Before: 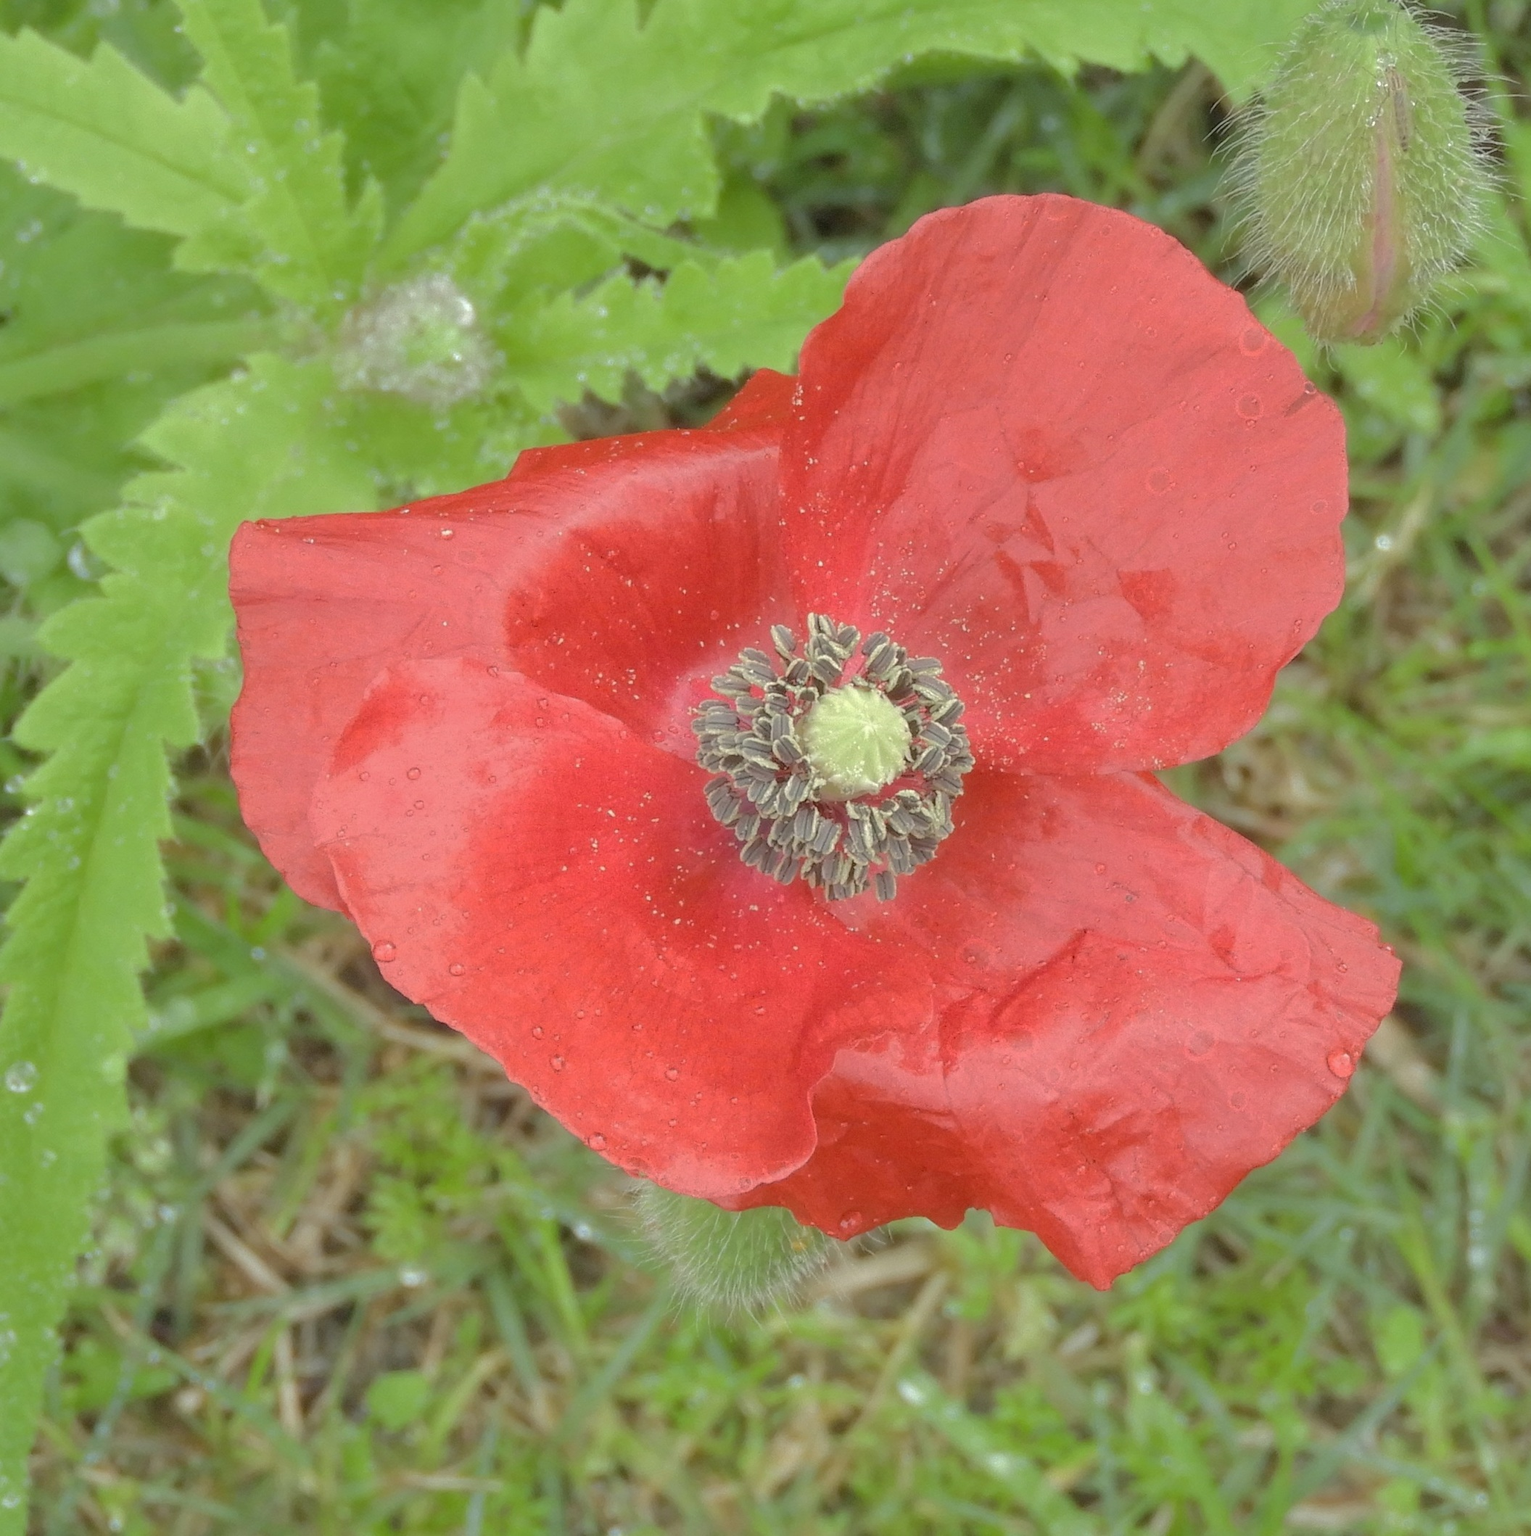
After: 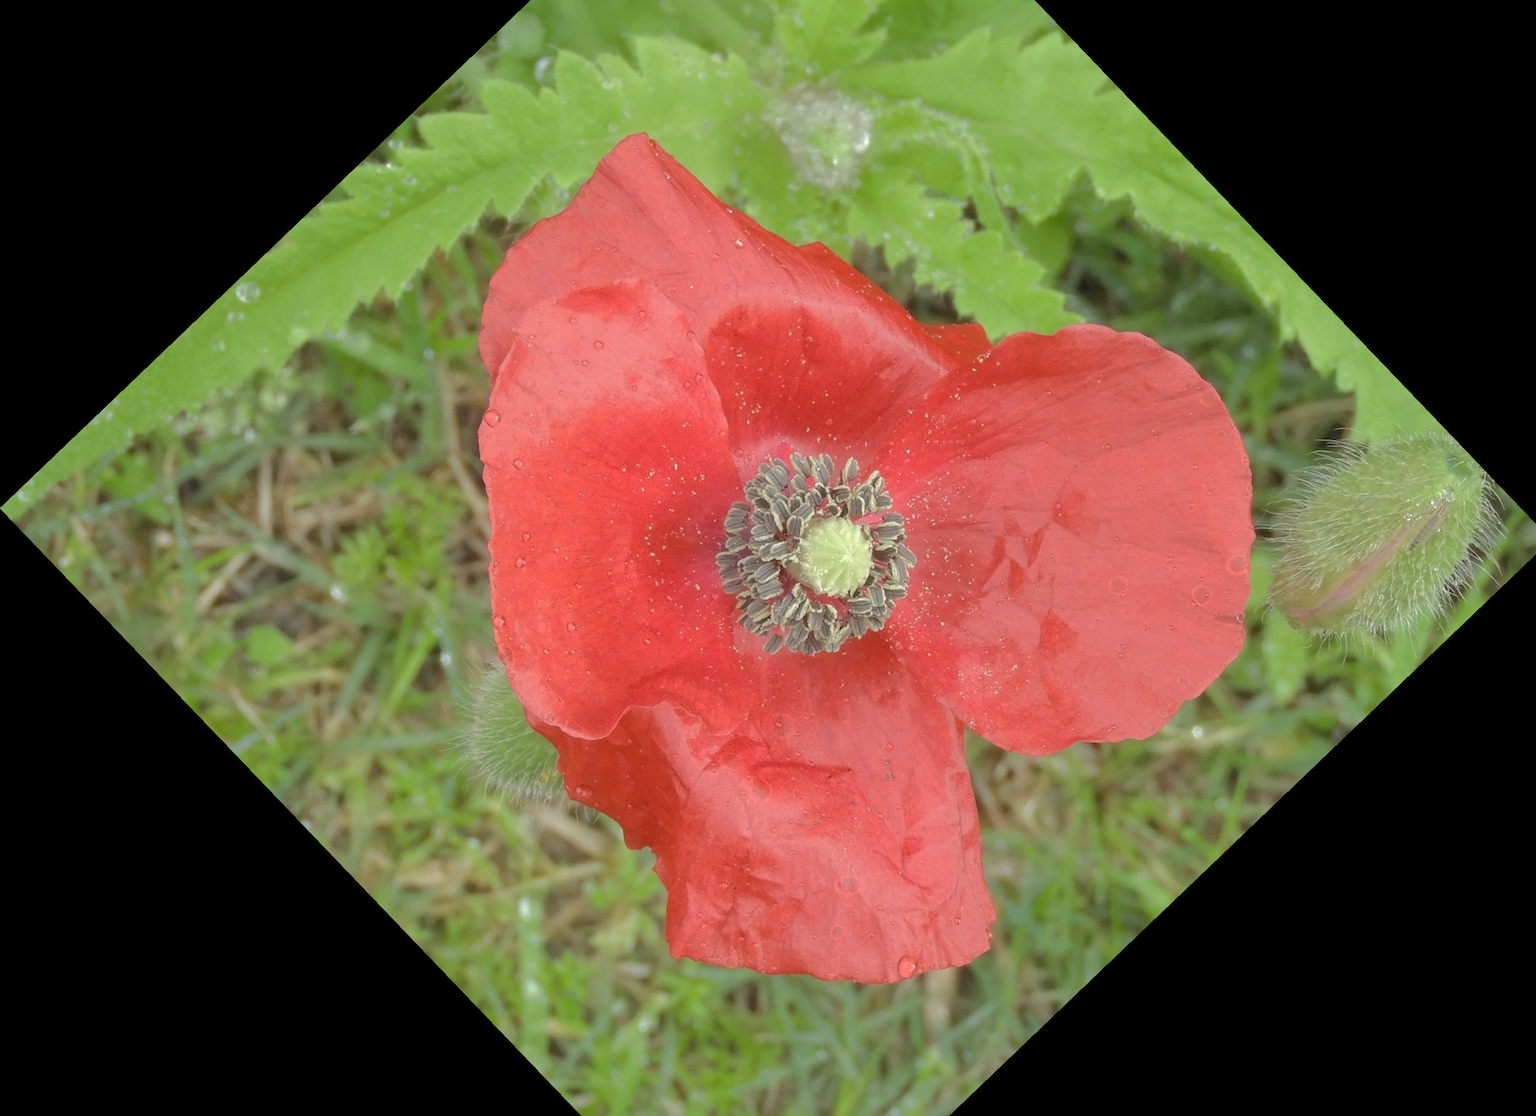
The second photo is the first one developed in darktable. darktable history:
white balance: emerald 1
crop and rotate: angle -46.26°, top 16.234%, right 0.912%, bottom 11.704%
